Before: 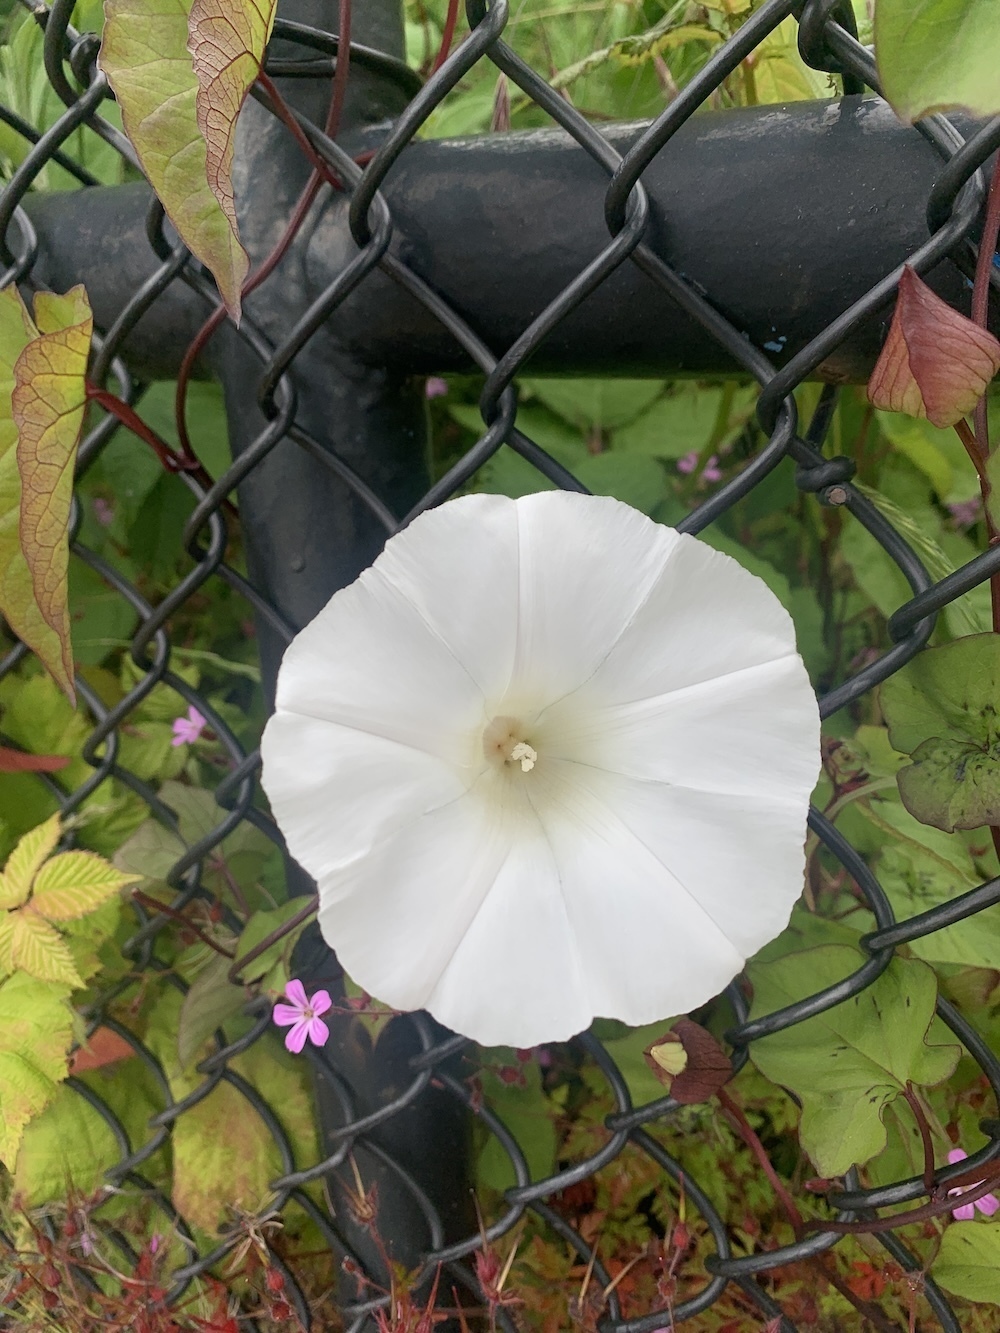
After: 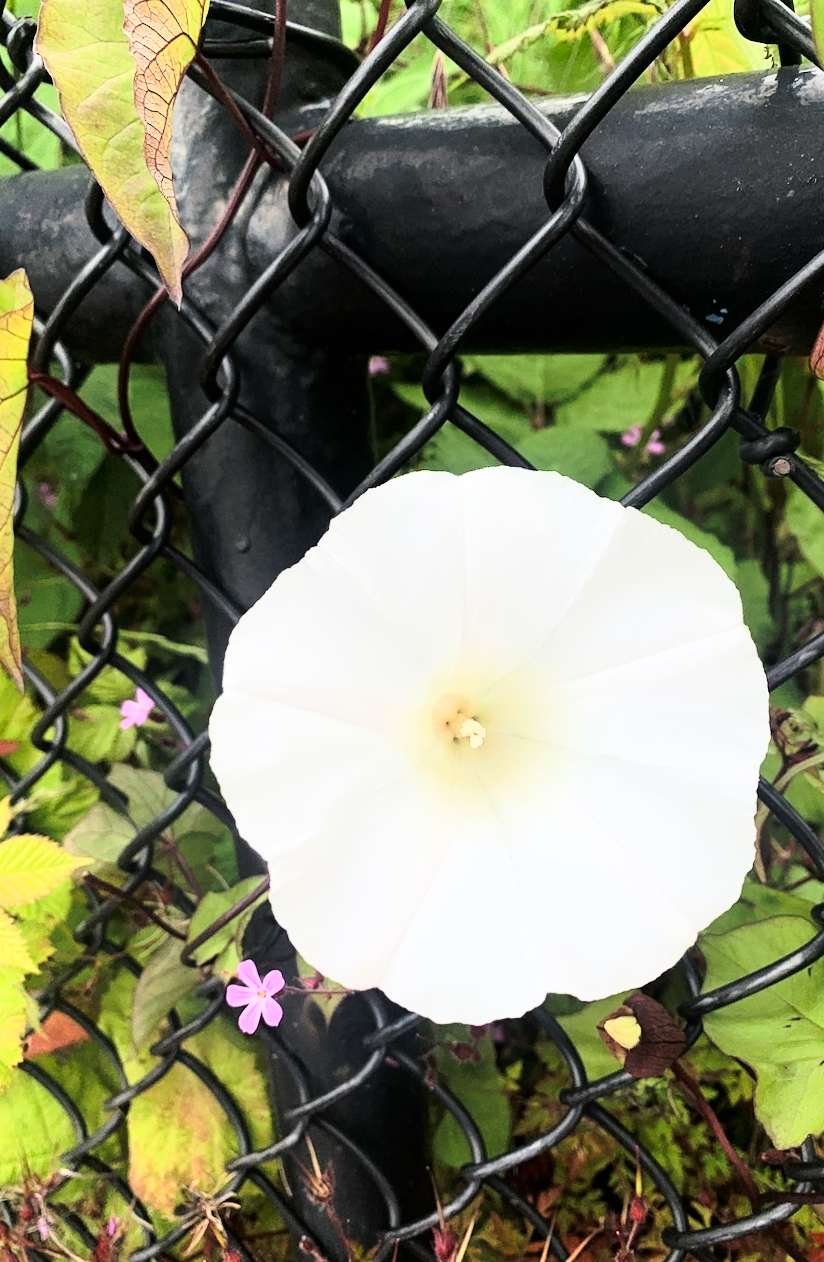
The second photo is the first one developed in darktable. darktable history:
rgb curve: curves: ch0 [(0, 0) (0.21, 0.15) (0.24, 0.21) (0.5, 0.75) (0.75, 0.96) (0.89, 0.99) (1, 1)]; ch1 [(0, 0.02) (0.21, 0.13) (0.25, 0.2) (0.5, 0.67) (0.75, 0.9) (0.89, 0.97) (1, 1)]; ch2 [(0, 0.02) (0.21, 0.13) (0.25, 0.2) (0.5, 0.67) (0.75, 0.9) (0.89, 0.97) (1, 1)], compensate middle gray true
crop and rotate: angle 1°, left 4.281%, top 0.642%, right 11.383%, bottom 2.486%
tone curve: curves: ch0 [(0, 0) (0.003, 0.002) (0.011, 0.009) (0.025, 0.02) (0.044, 0.035) (0.069, 0.055) (0.1, 0.08) (0.136, 0.109) (0.177, 0.142) (0.224, 0.179) (0.277, 0.222) (0.335, 0.268) (0.399, 0.329) (0.468, 0.409) (0.543, 0.495) (0.623, 0.579) (0.709, 0.669) (0.801, 0.767) (0.898, 0.885) (1, 1)], preserve colors none
